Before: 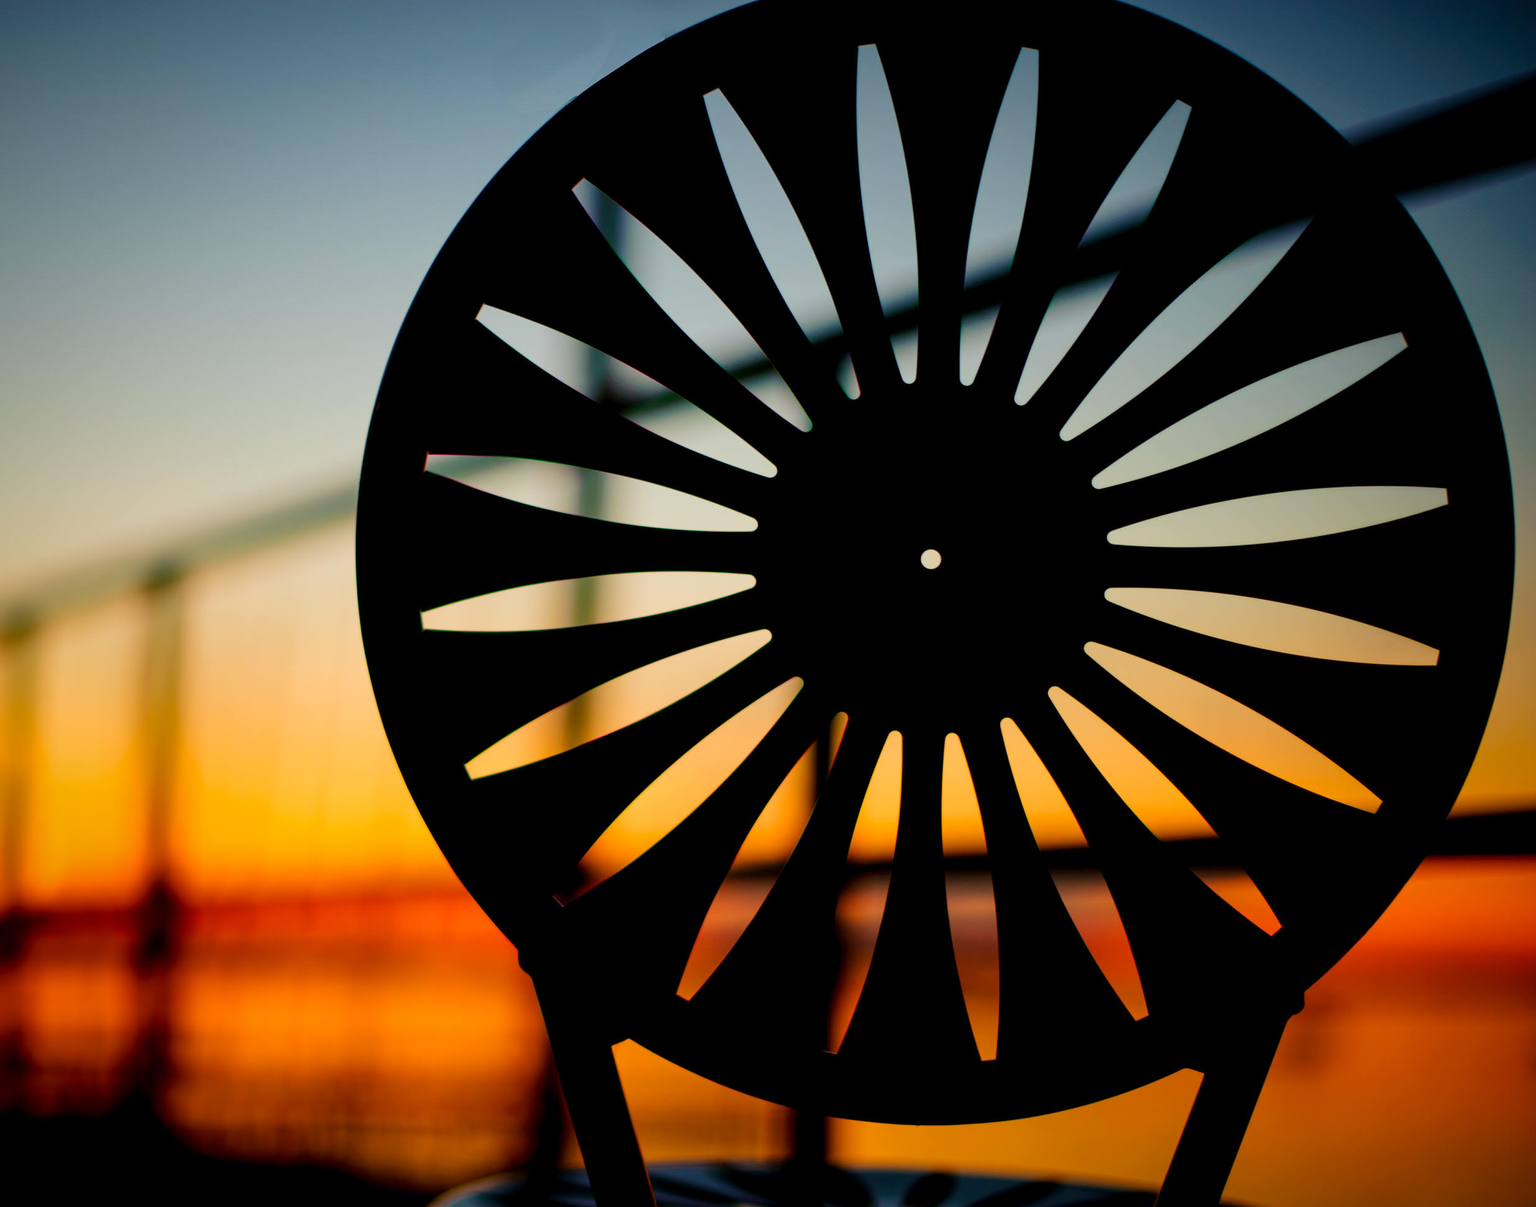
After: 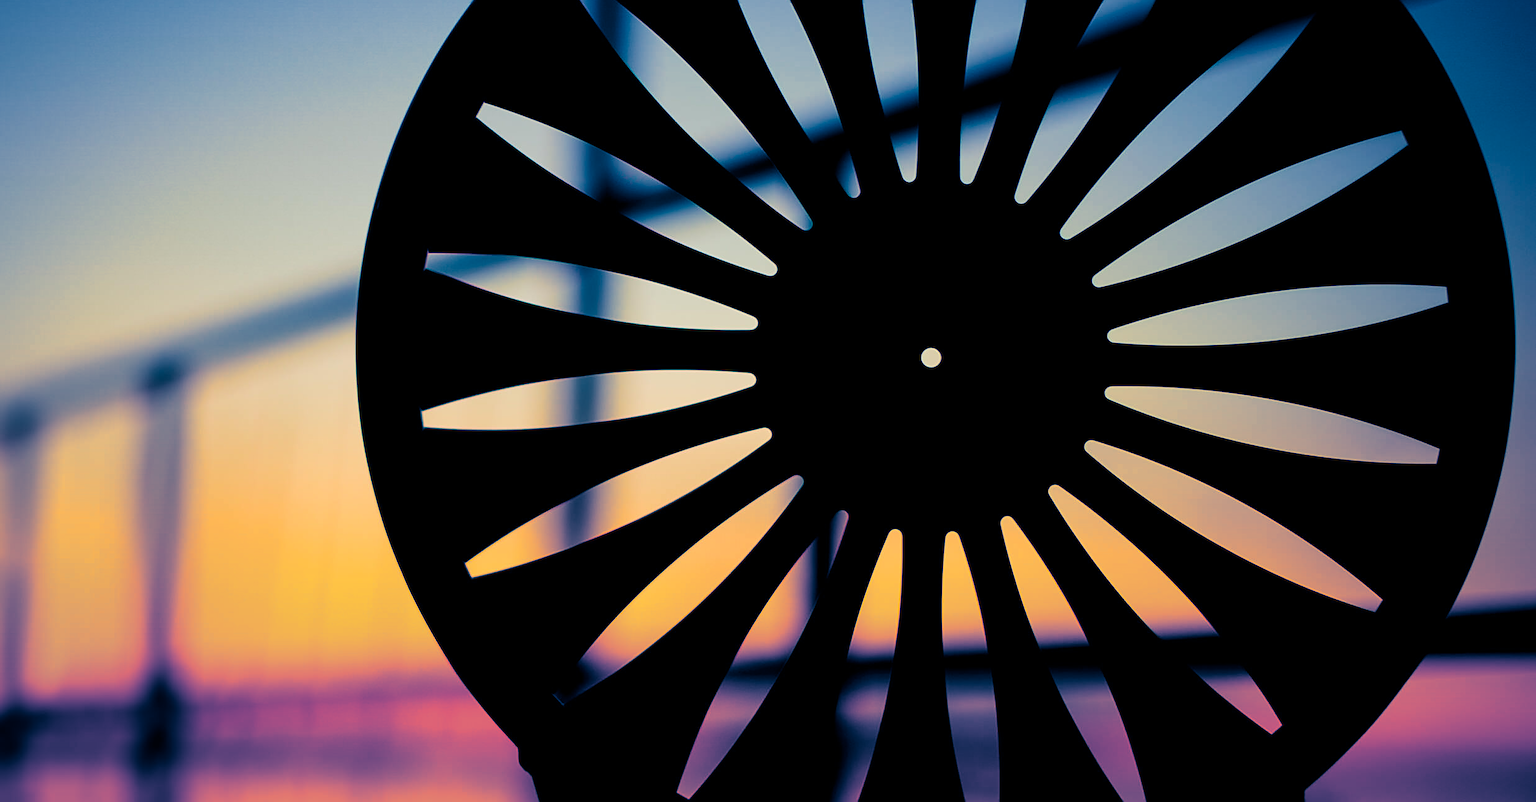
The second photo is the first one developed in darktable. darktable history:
crop: top 16.727%, bottom 16.727%
sharpen: on, module defaults
split-toning: shadows › hue 226.8°, shadows › saturation 1, highlights › saturation 0, balance -61.41
